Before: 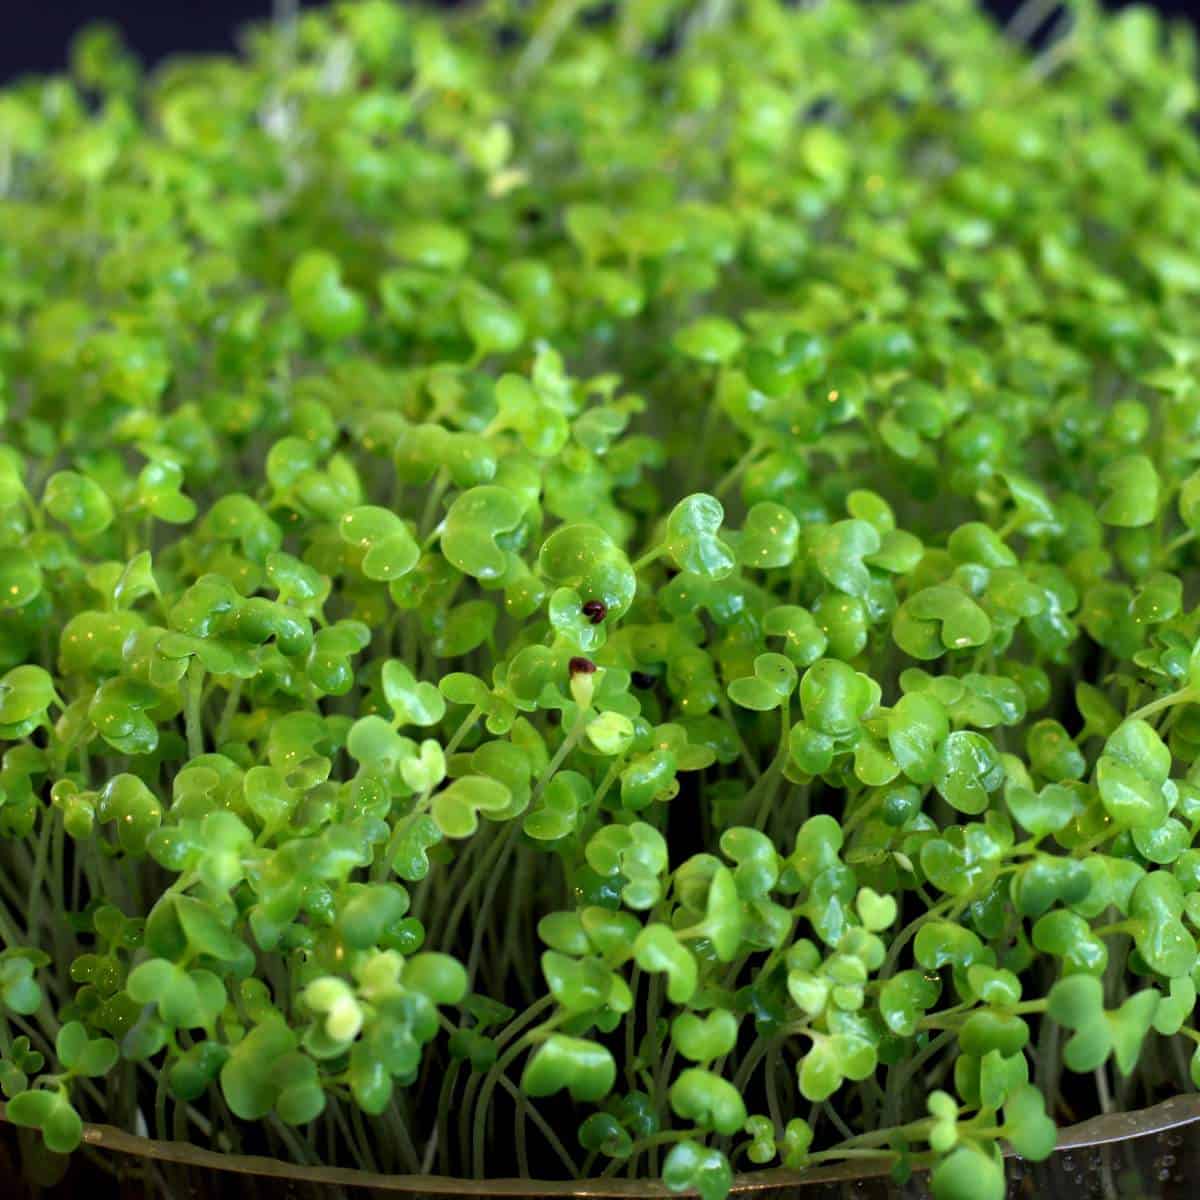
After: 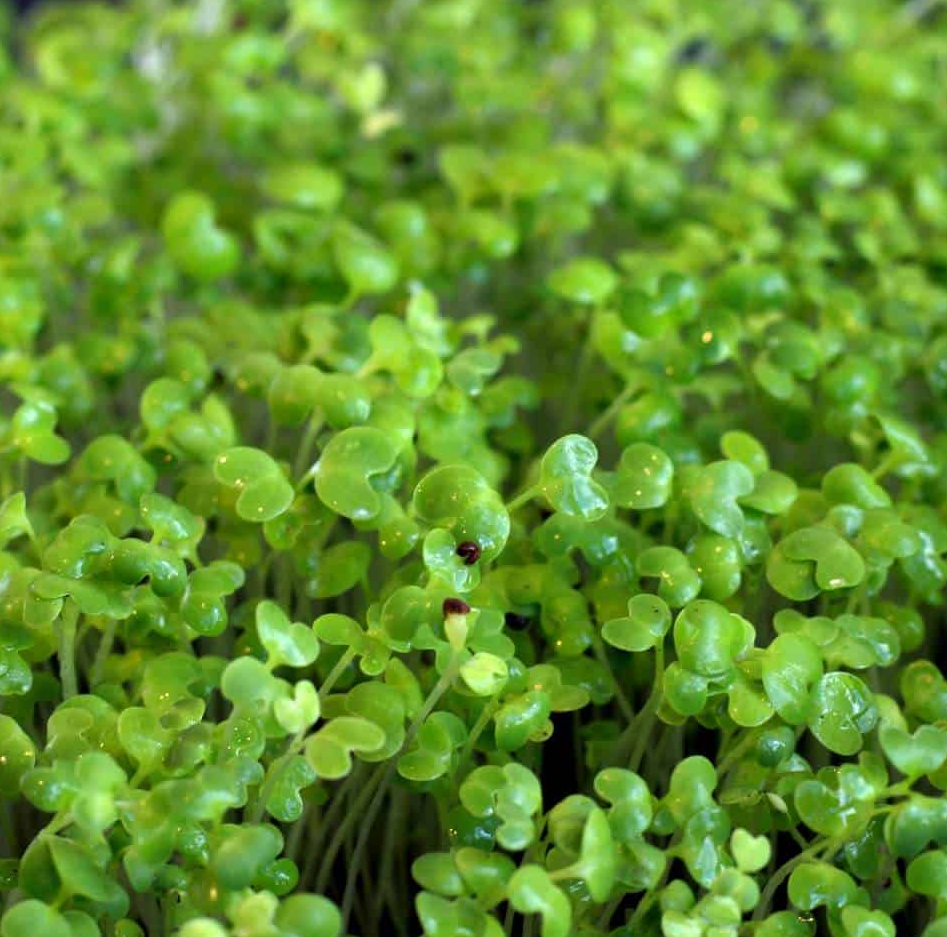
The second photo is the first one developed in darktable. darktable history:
crop and rotate: left 10.527%, top 4.983%, right 10.498%, bottom 16.859%
